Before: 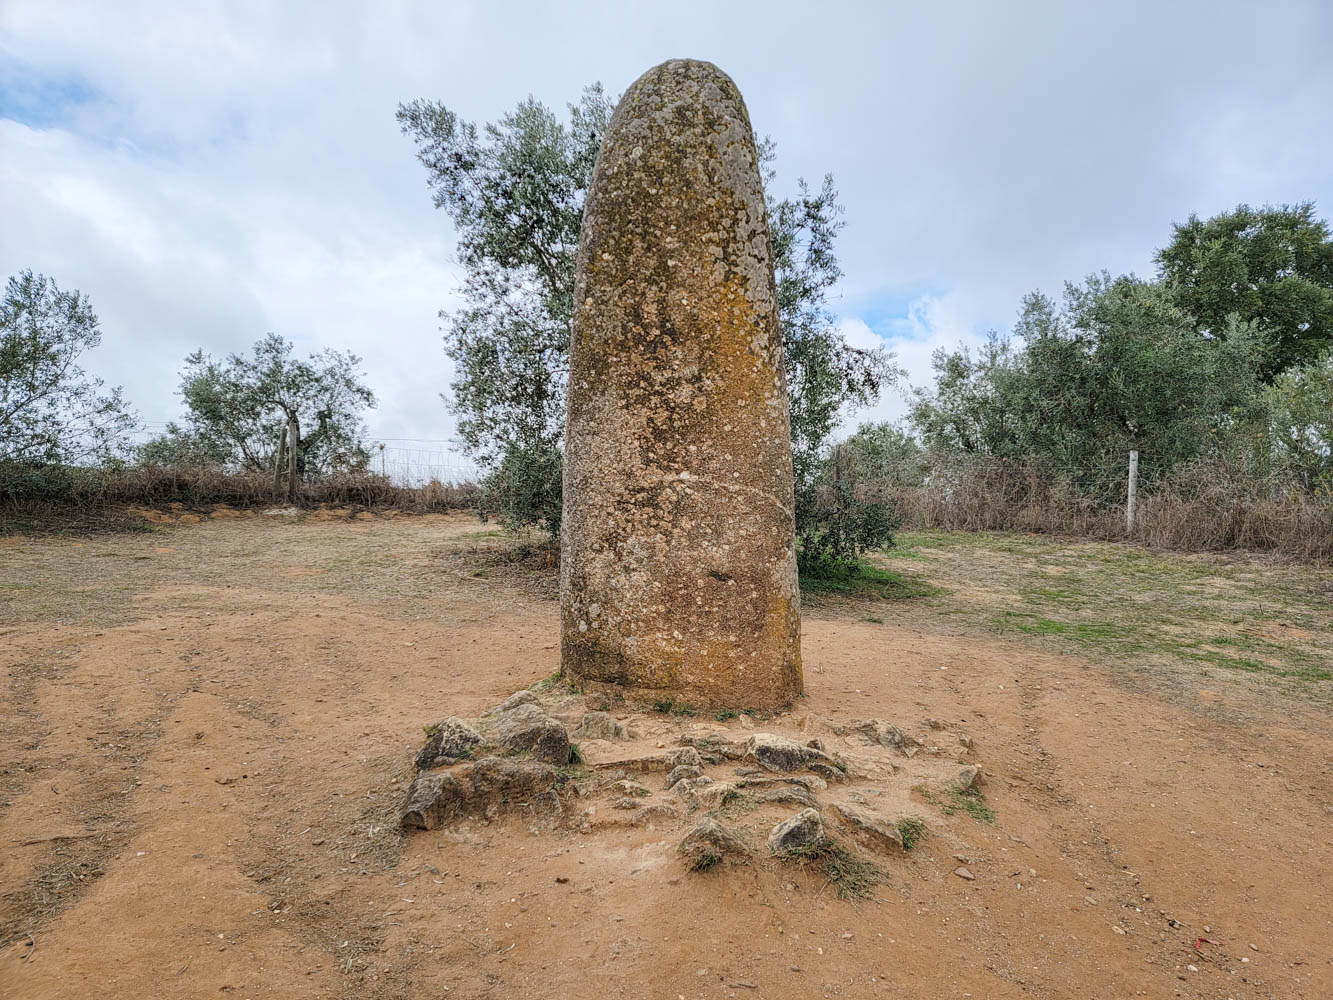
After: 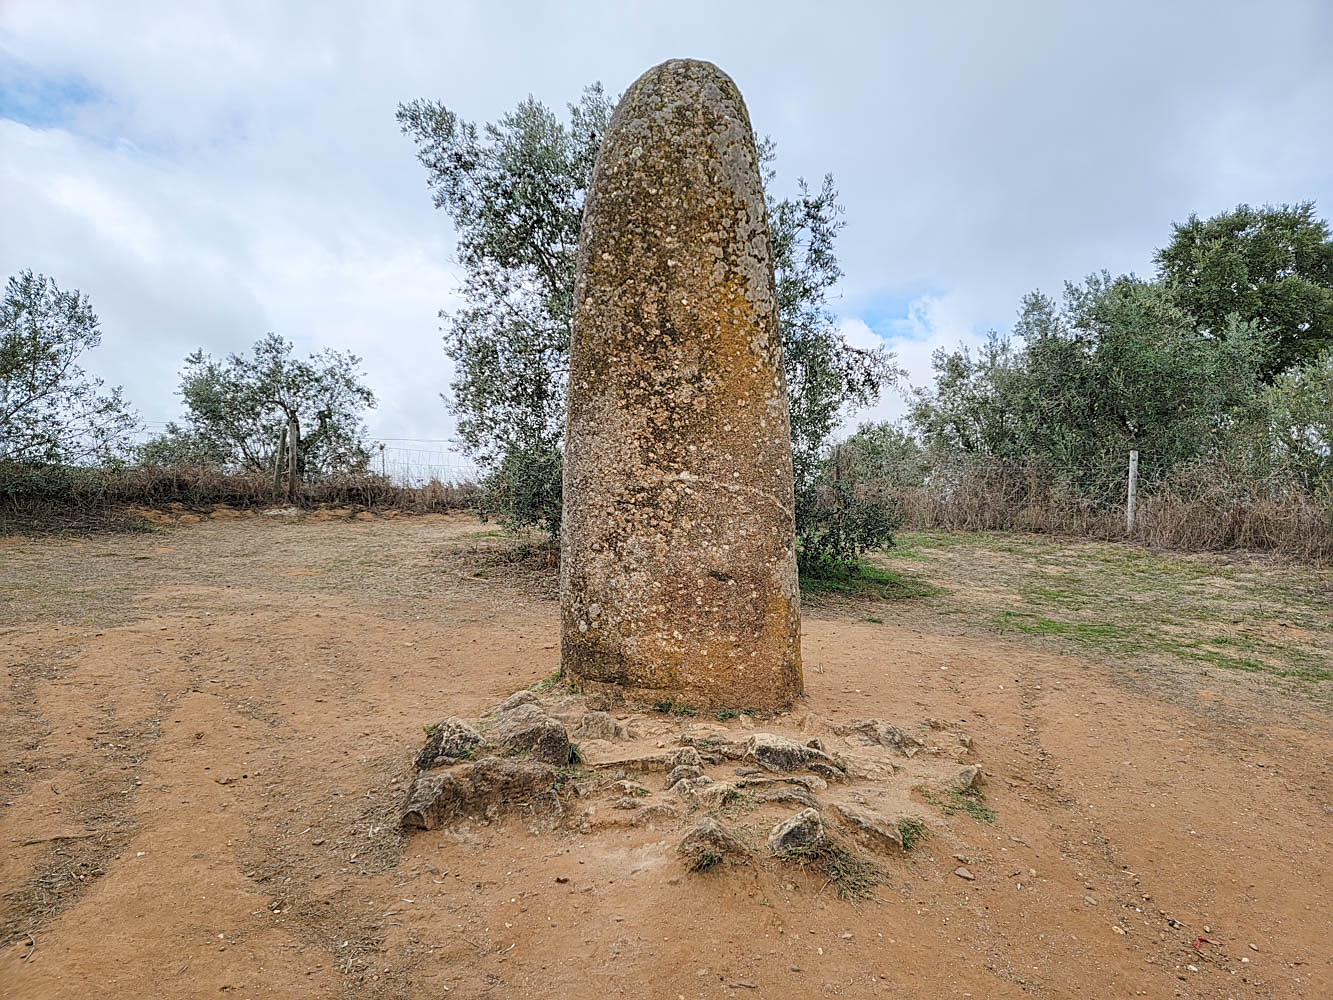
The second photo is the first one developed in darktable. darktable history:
tone equalizer: -8 EV -1.84 EV, -7 EV -1.16 EV, -6 EV -1.62 EV, smoothing diameter 25%, edges refinement/feathering 10, preserve details guided filter
sharpen: radius 1.967
